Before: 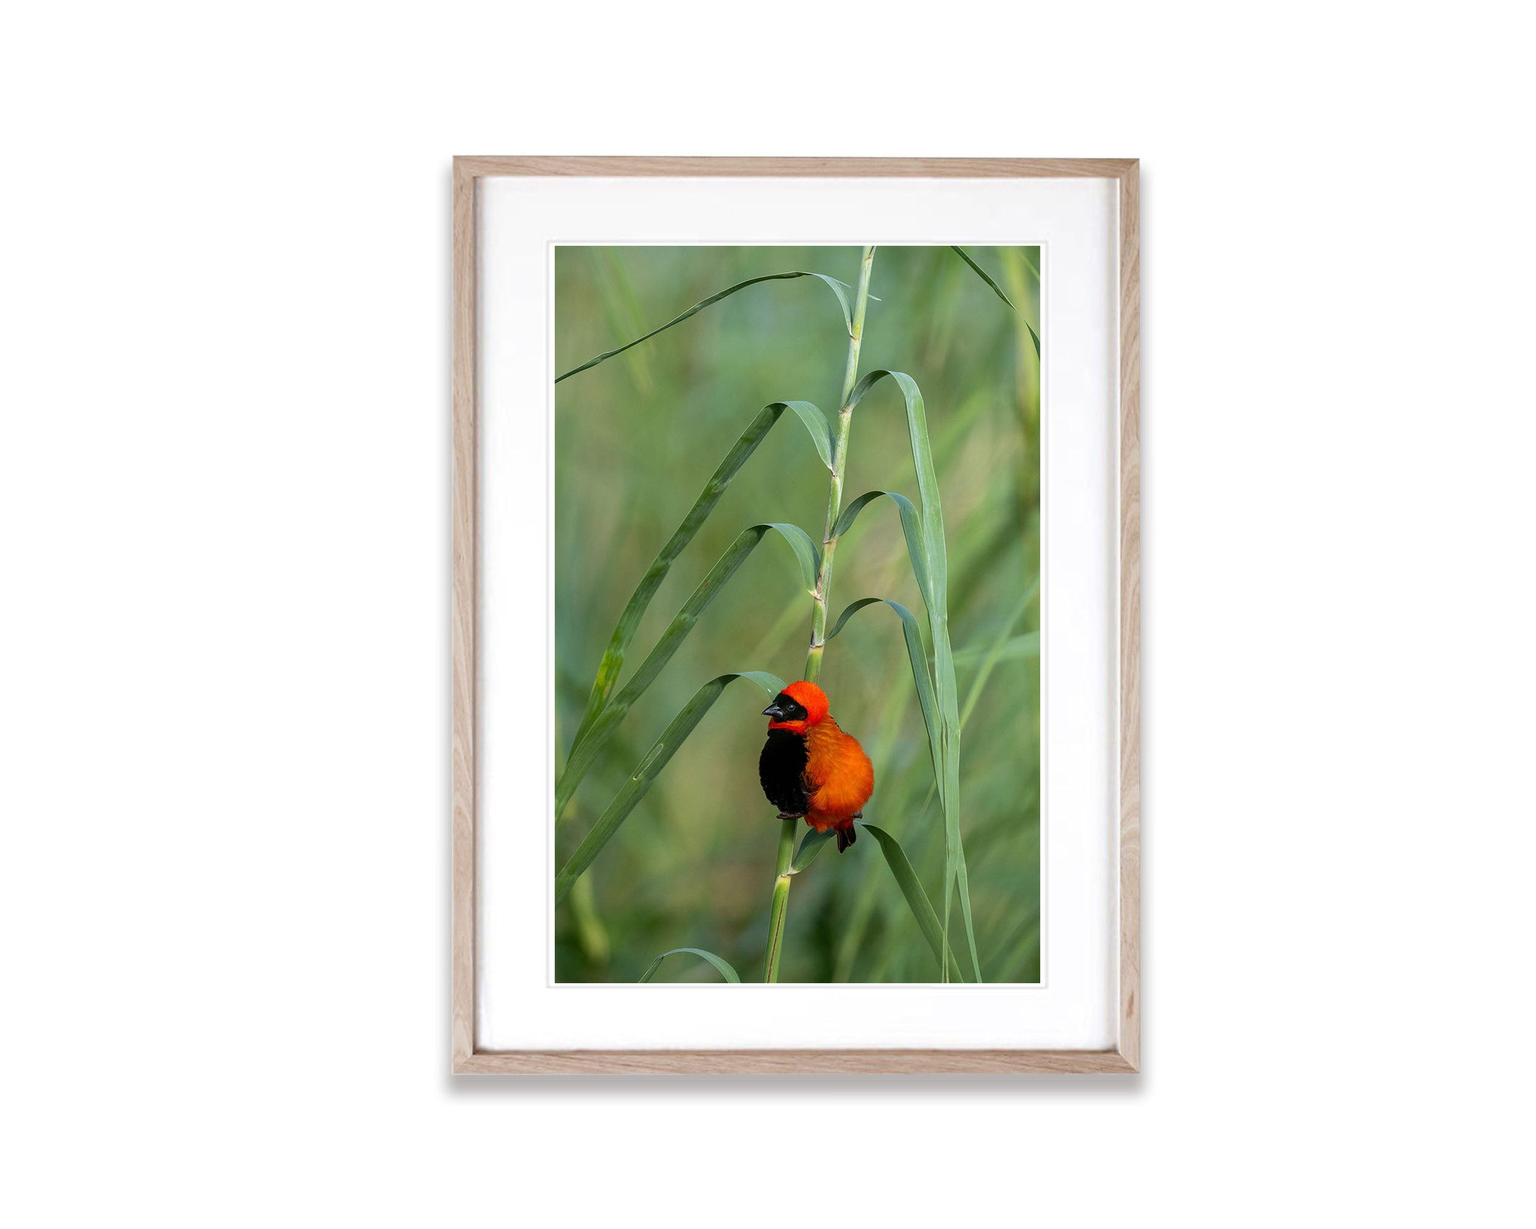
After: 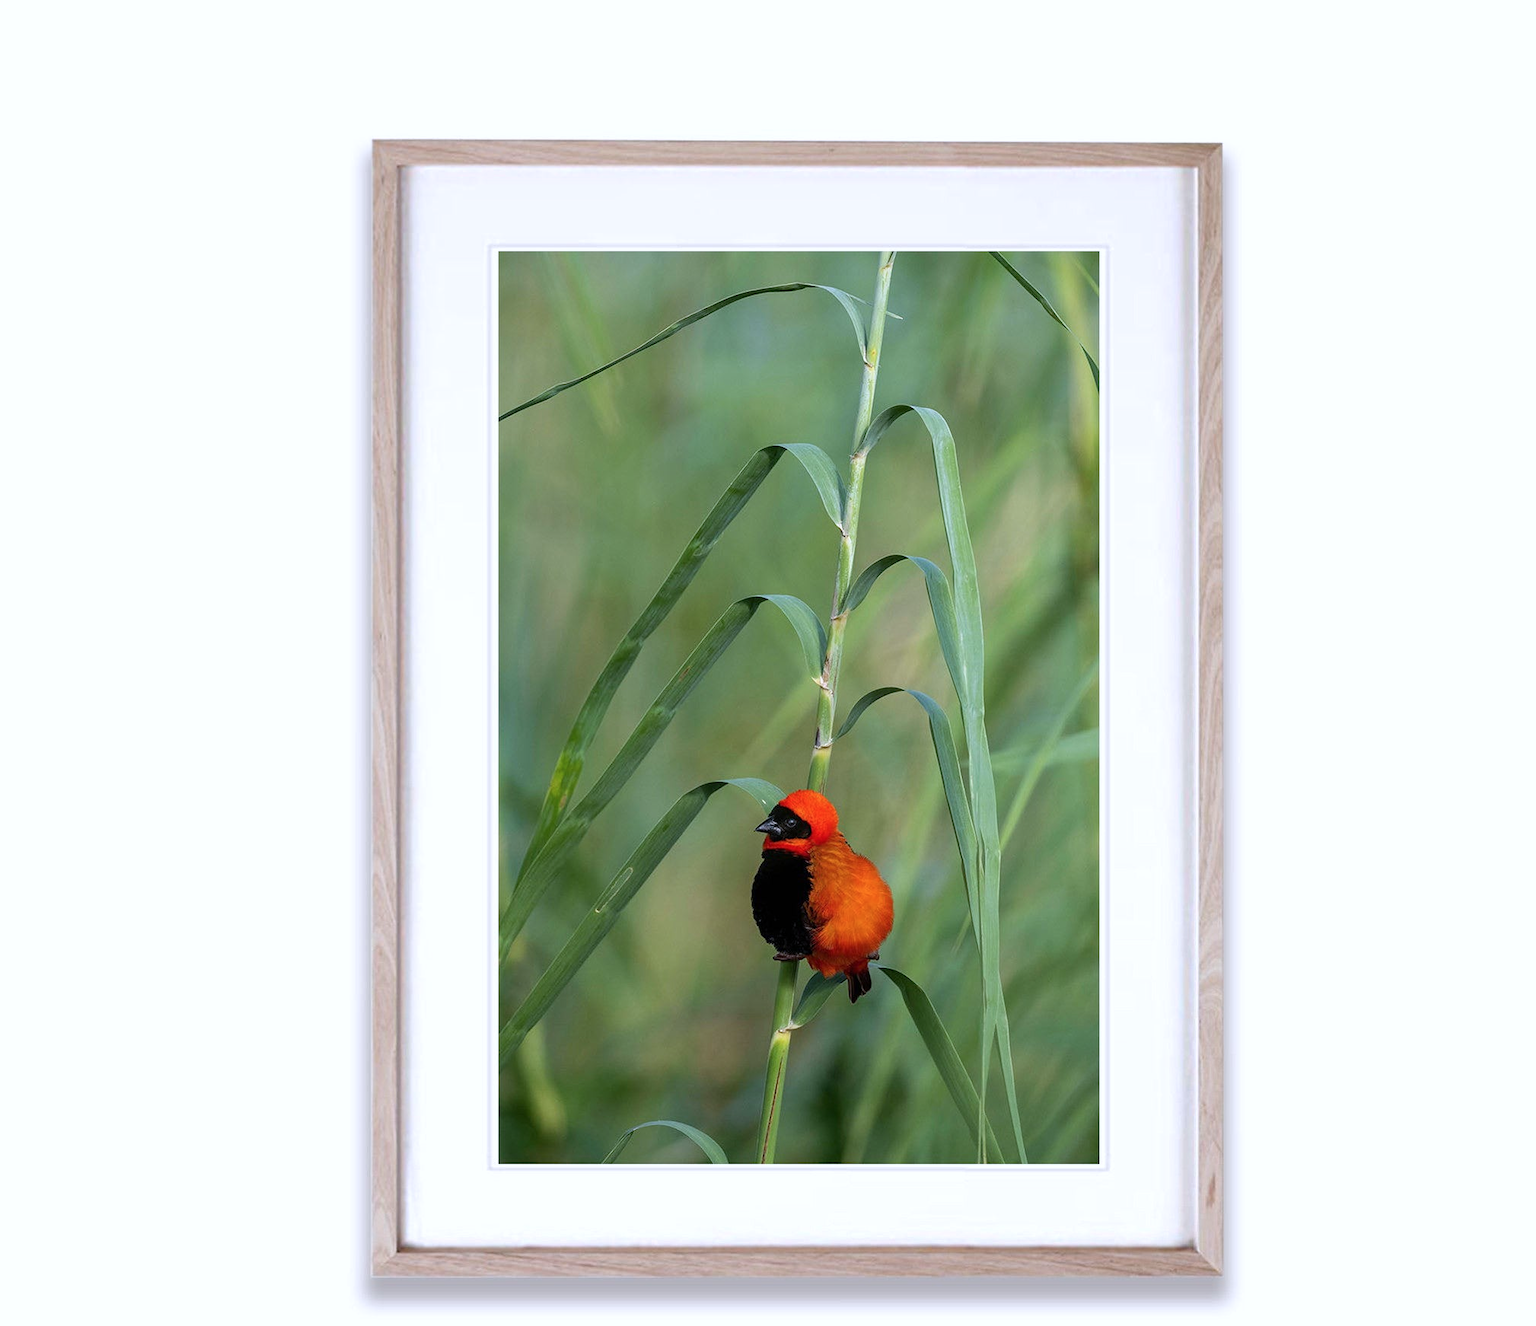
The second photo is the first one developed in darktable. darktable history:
color calibration: illuminant as shot in camera, x 0.358, y 0.373, temperature 4628.91 K
crop: left 9.932%, top 3.516%, right 9.306%, bottom 9.258%
